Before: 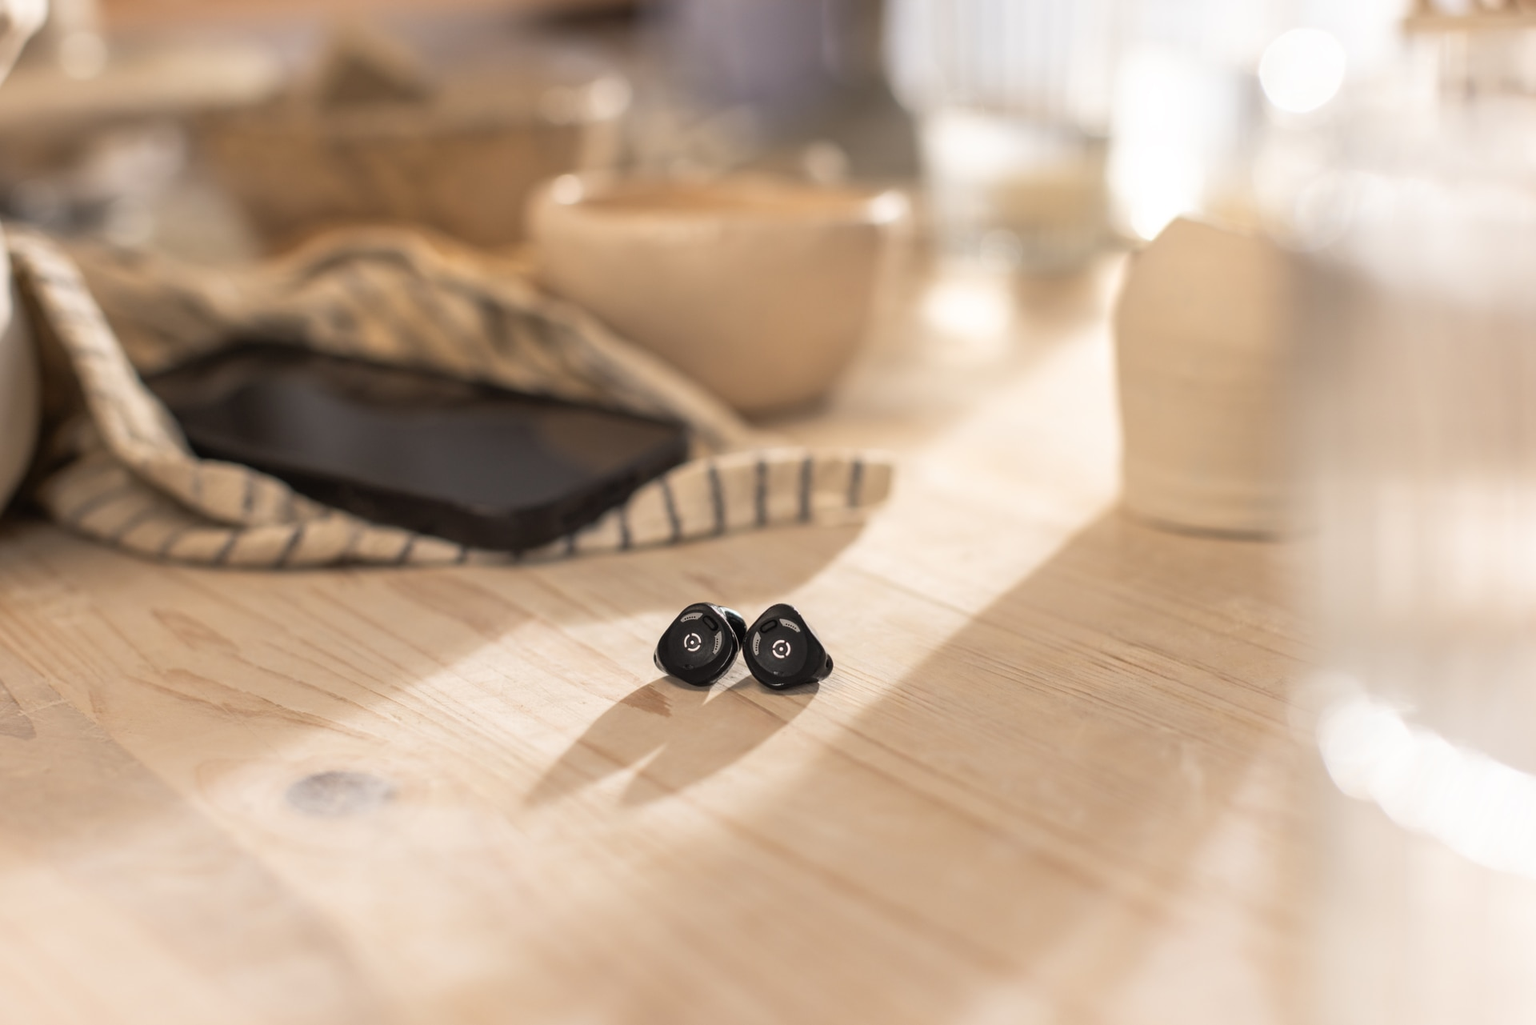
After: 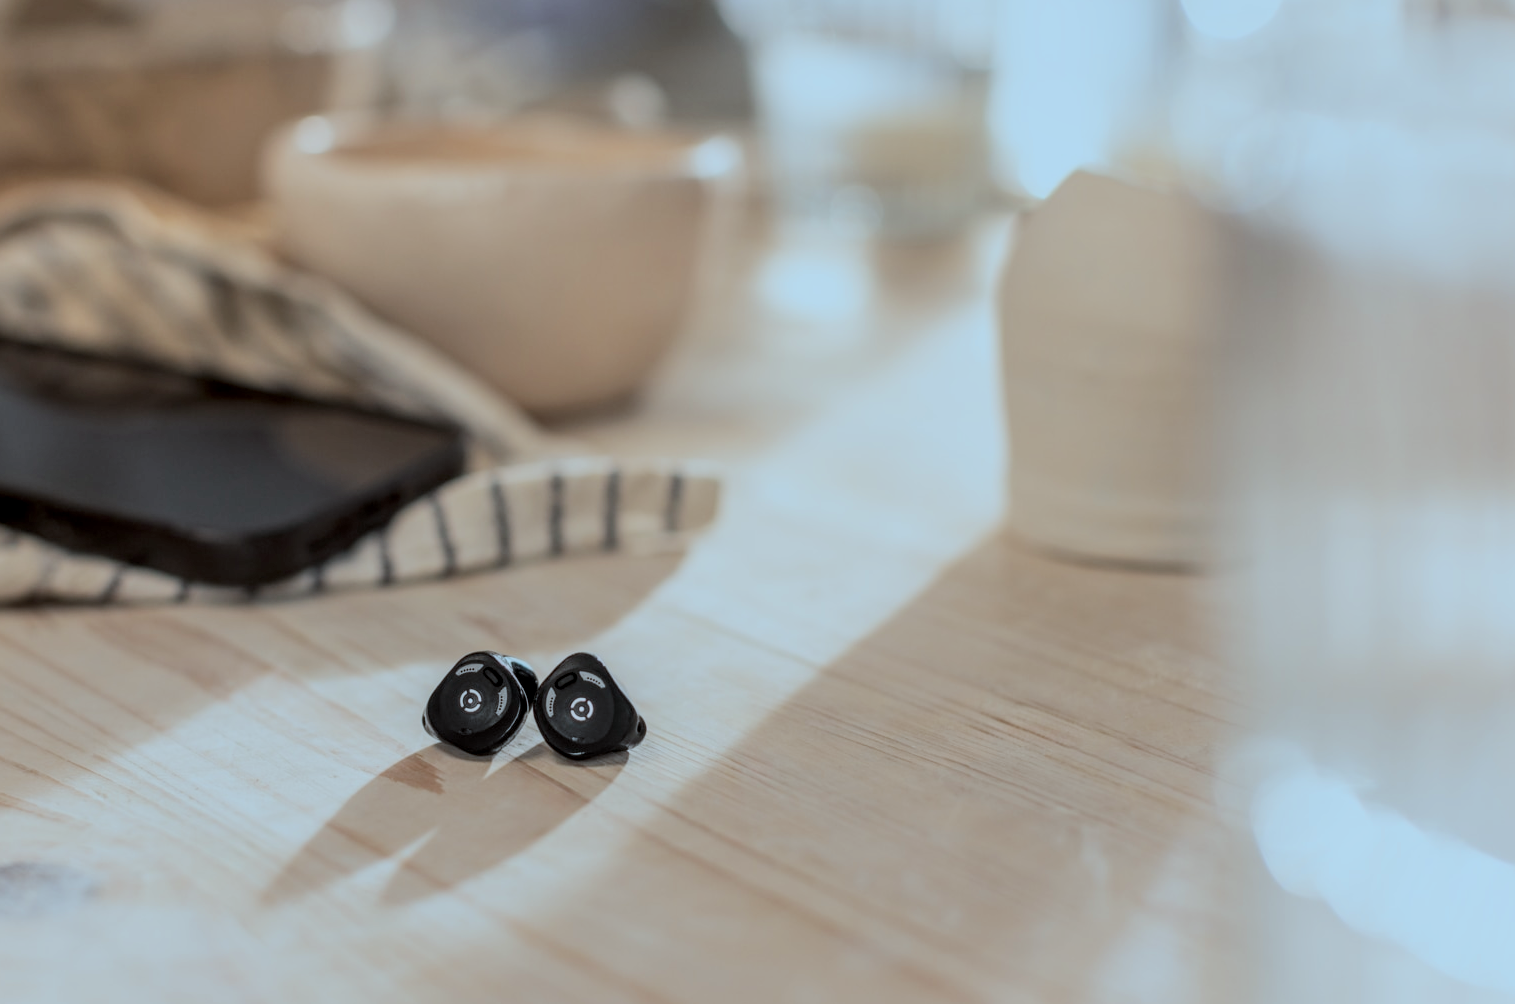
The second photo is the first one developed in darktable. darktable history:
filmic rgb: black relative exposure -7.65 EV, white relative exposure 4.56 EV, hardness 3.61, preserve chrominance max RGB, color science v6 (2022), contrast in shadows safe, contrast in highlights safe
crop and rotate: left 20.576%, top 8.041%, right 0.482%, bottom 13.56%
local contrast: detail 130%
color correction: highlights a* -10.53, highlights b* -18.98
